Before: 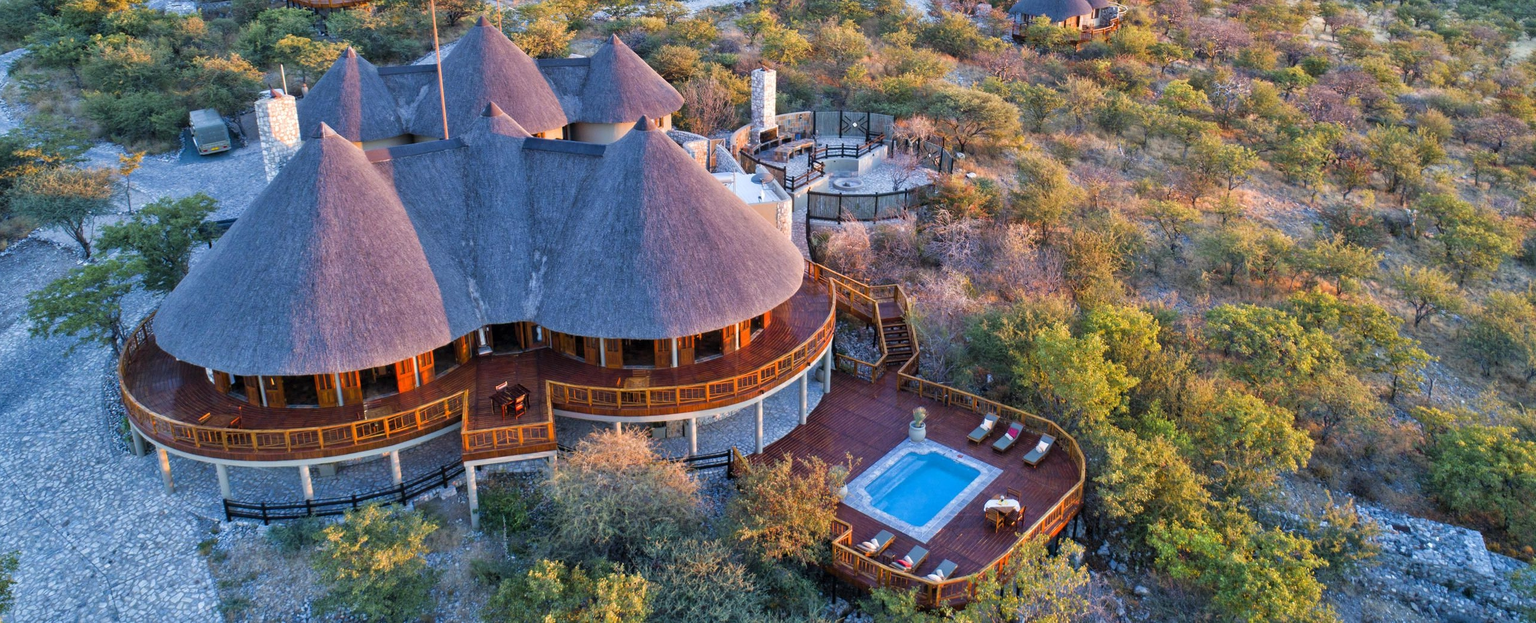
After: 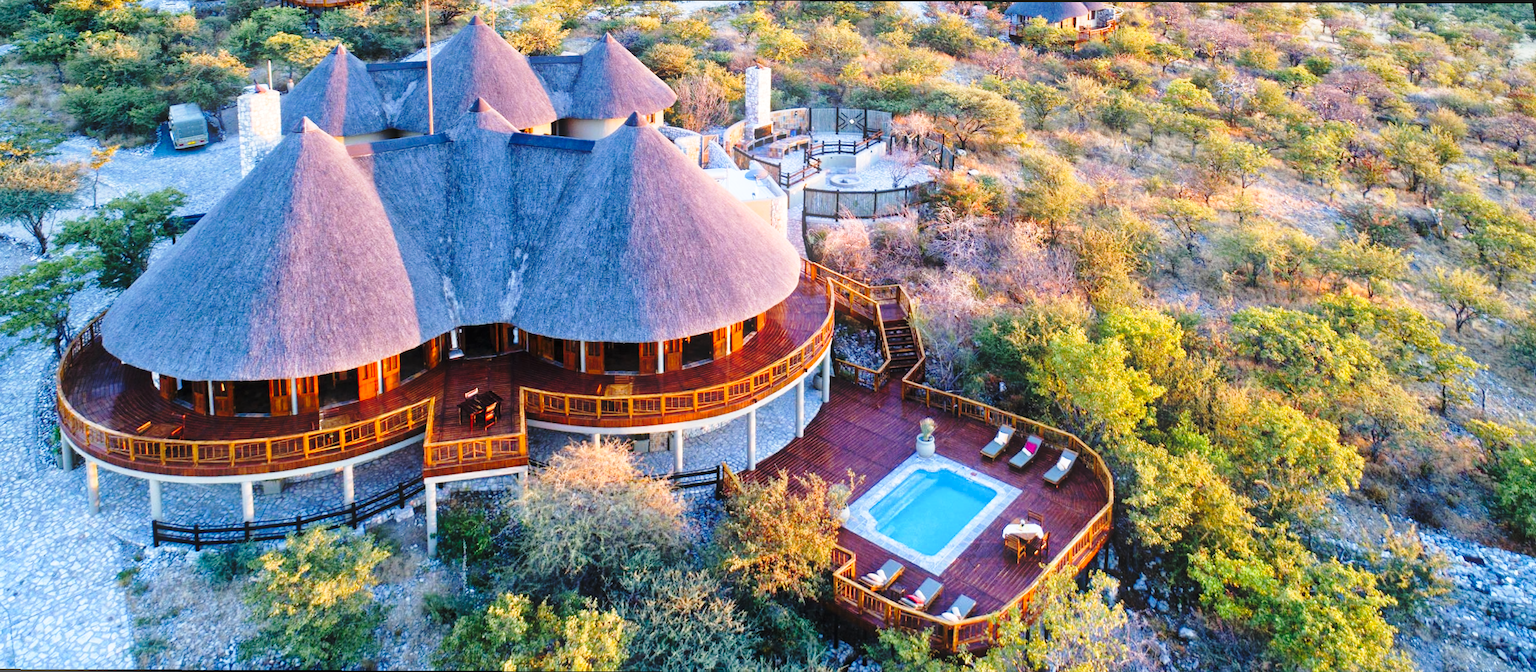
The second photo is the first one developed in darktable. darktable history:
rotate and perspective: rotation 0.215°, lens shift (vertical) -0.139, crop left 0.069, crop right 0.939, crop top 0.002, crop bottom 0.996
base curve: curves: ch0 [(0, 0) (0.04, 0.03) (0.133, 0.232) (0.448, 0.748) (0.843, 0.968) (1, 1)], preserve colors none
bloom: size 16%, threshold 98%, strength 20%
